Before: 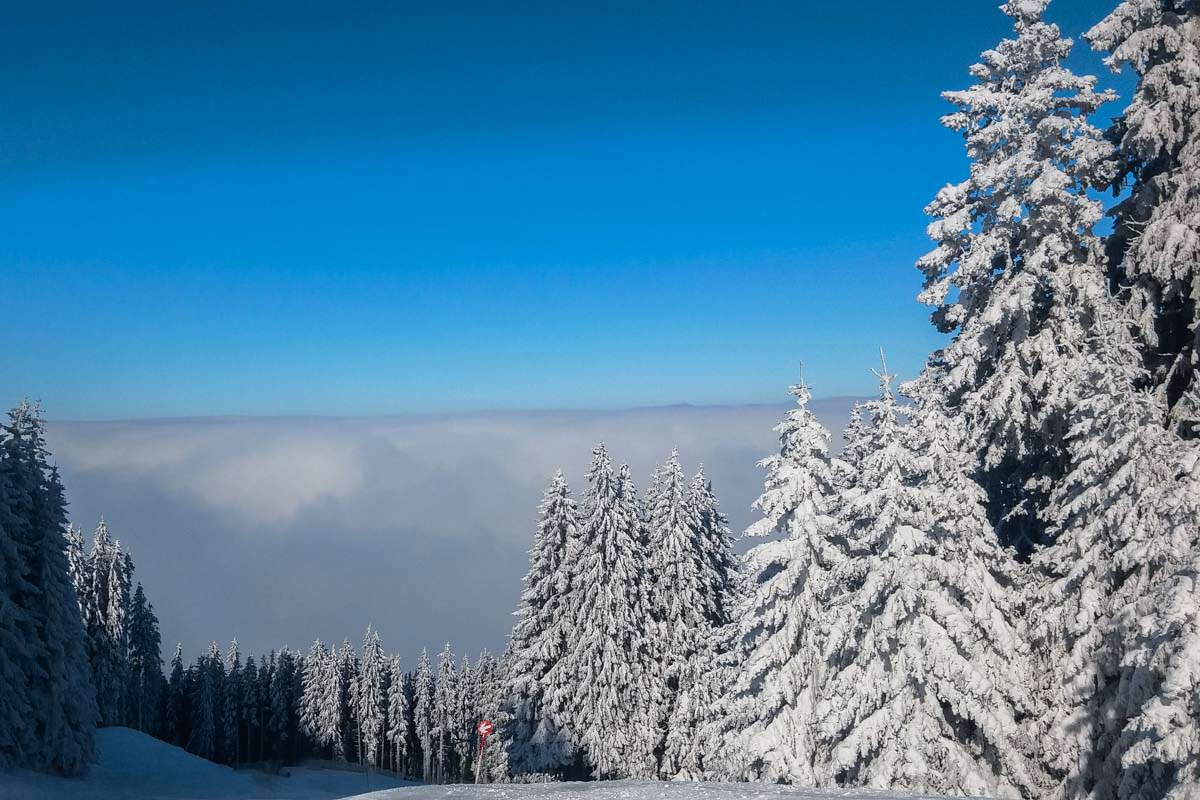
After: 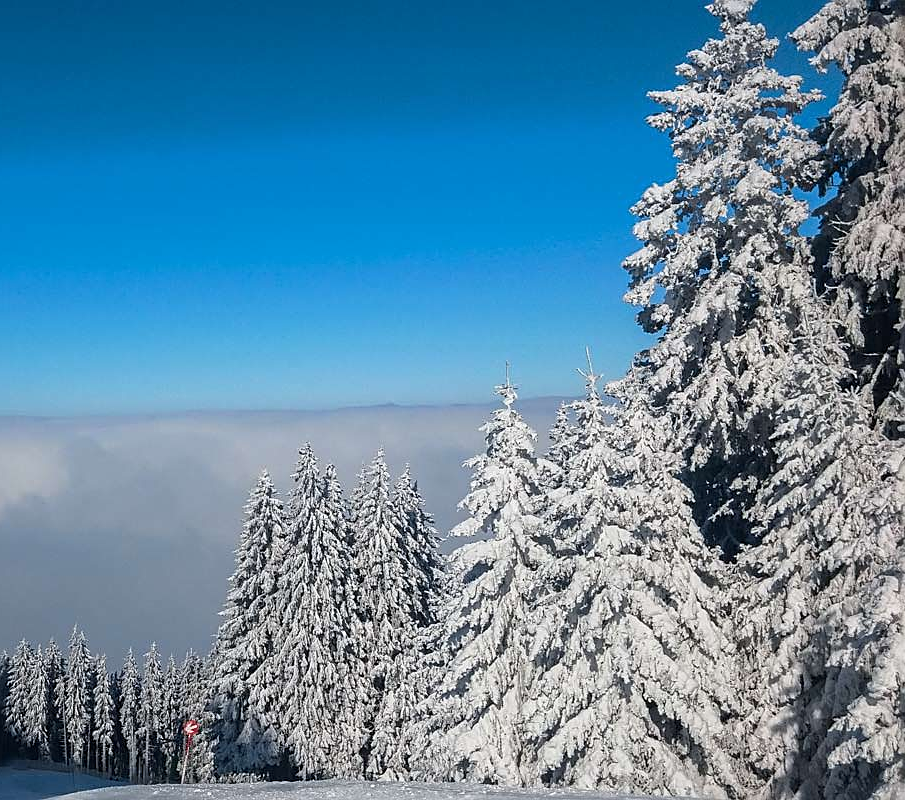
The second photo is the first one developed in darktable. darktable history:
crop and rotate: left 24.555%
sharpen: on, module defaults
